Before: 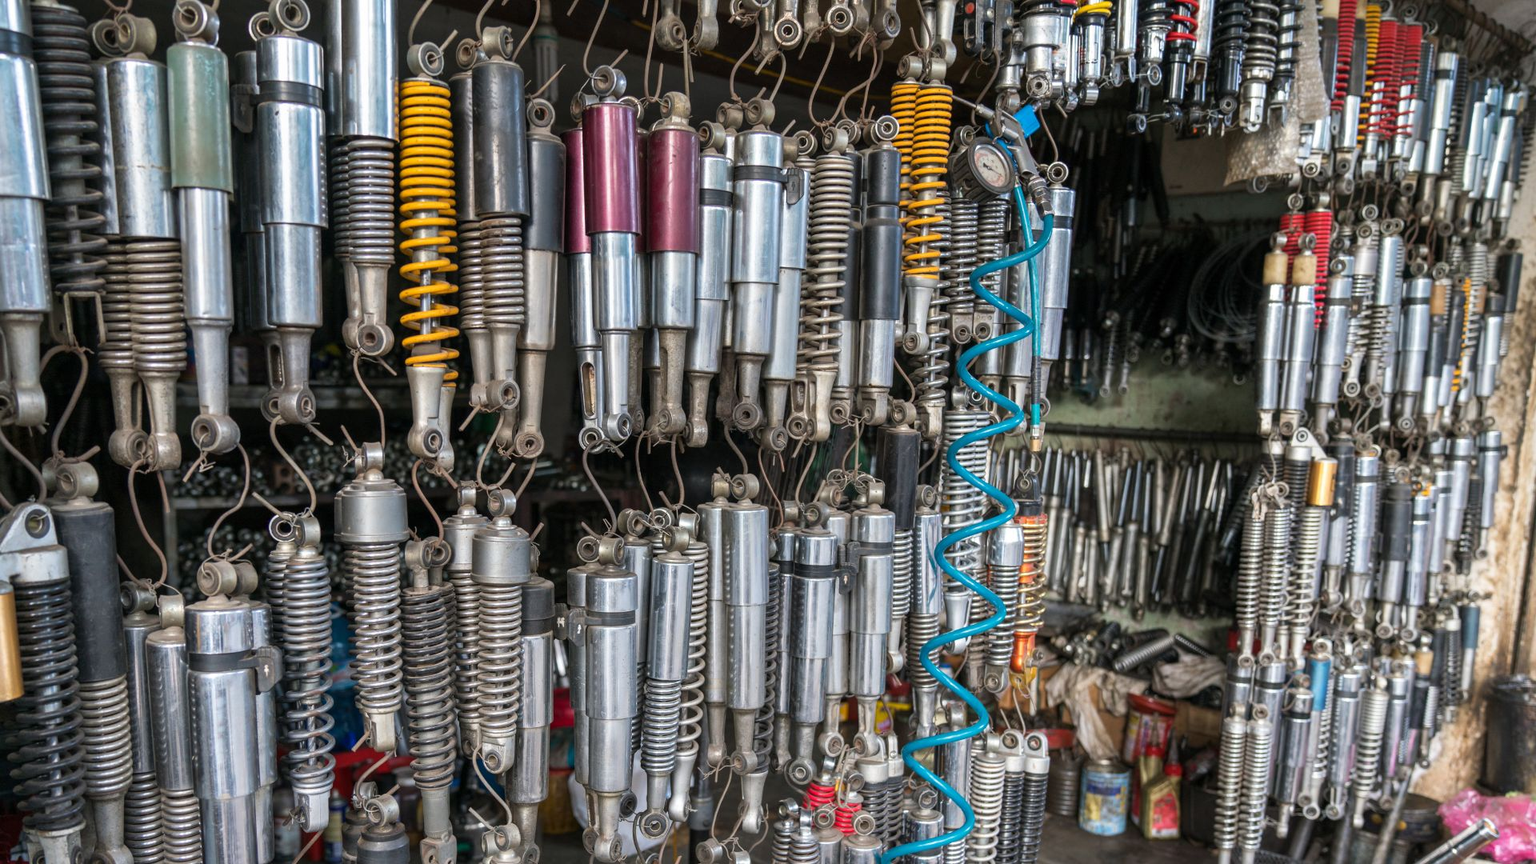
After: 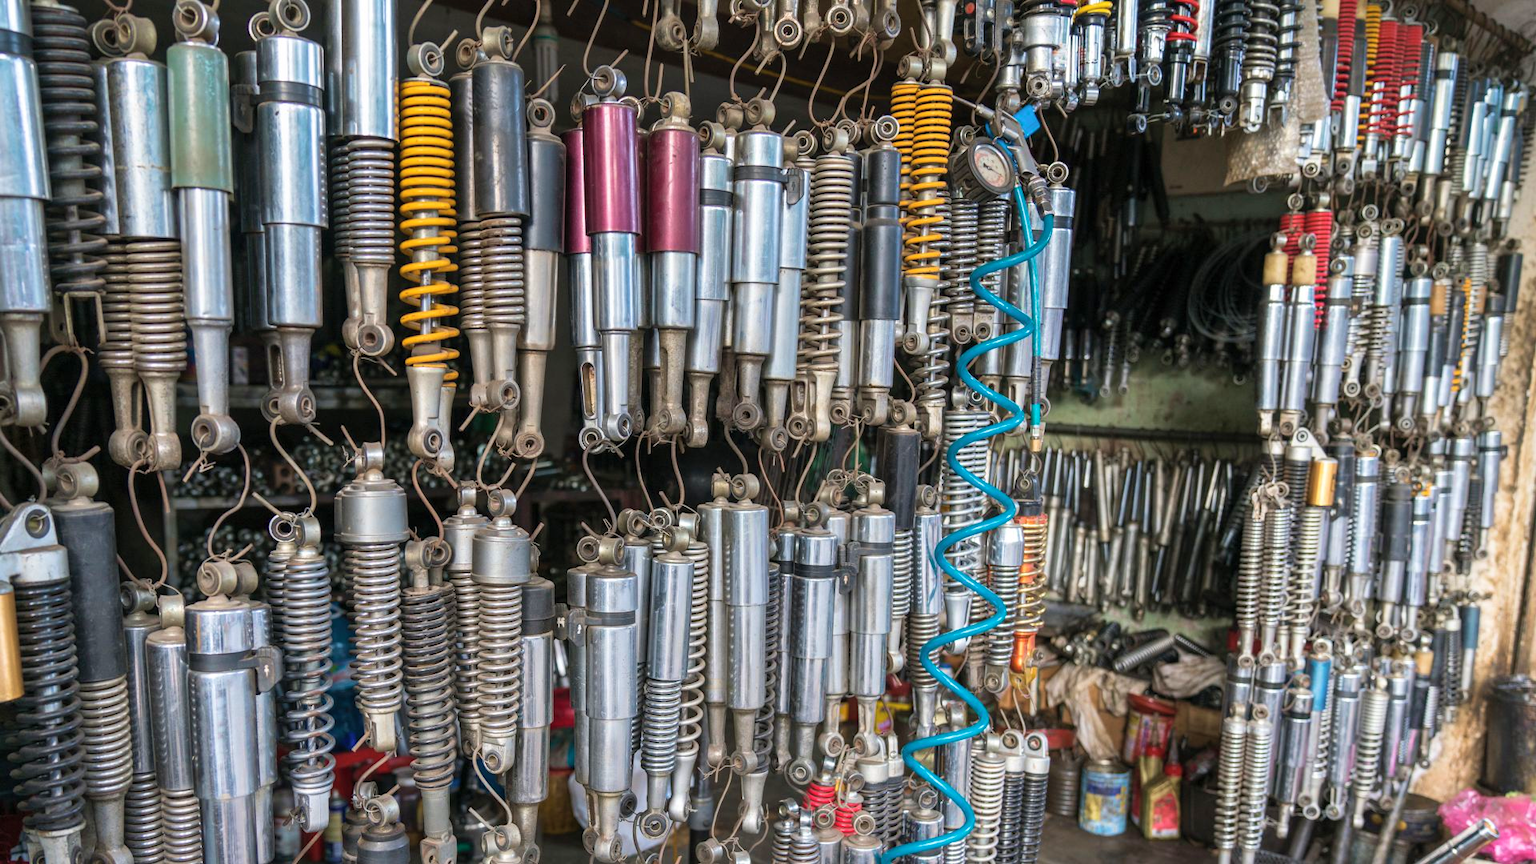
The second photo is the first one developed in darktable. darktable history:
contrast brightness saturation: contrast 0.05, brightness 0.06, saturation 0.01
velvia: strength 30%
